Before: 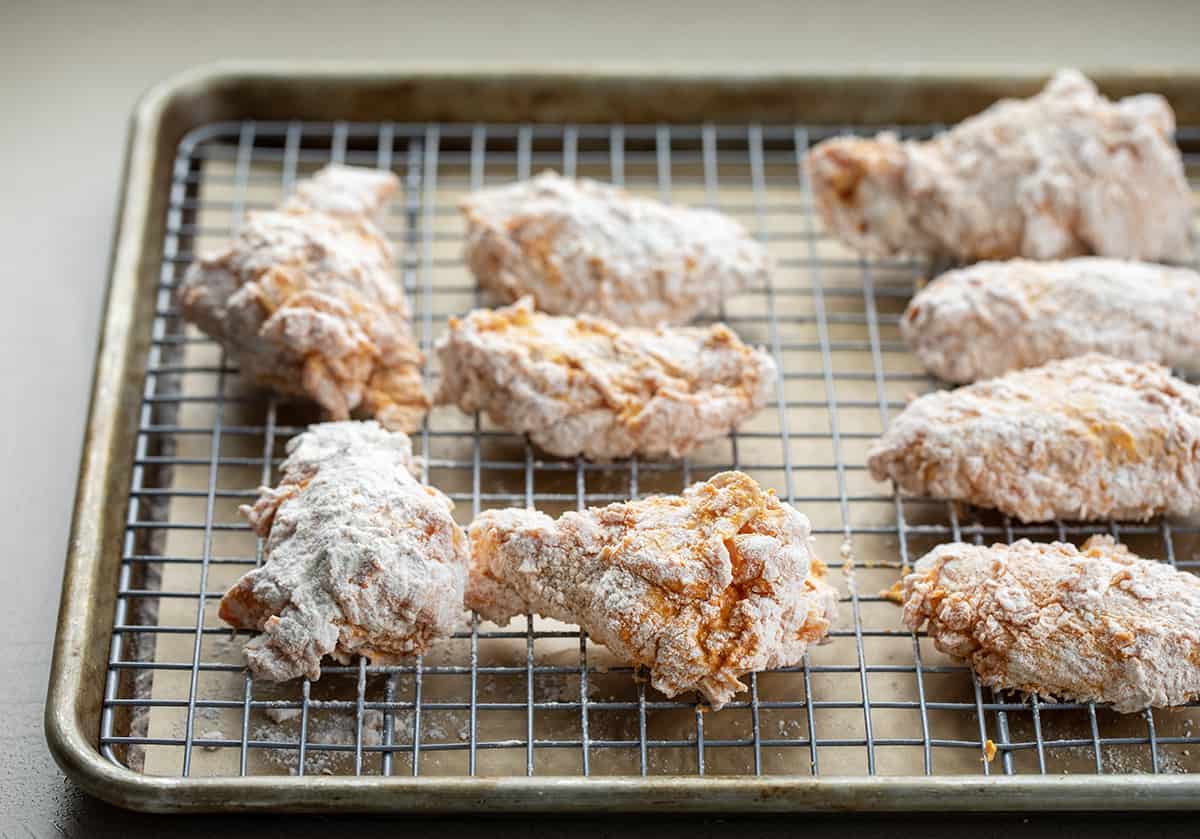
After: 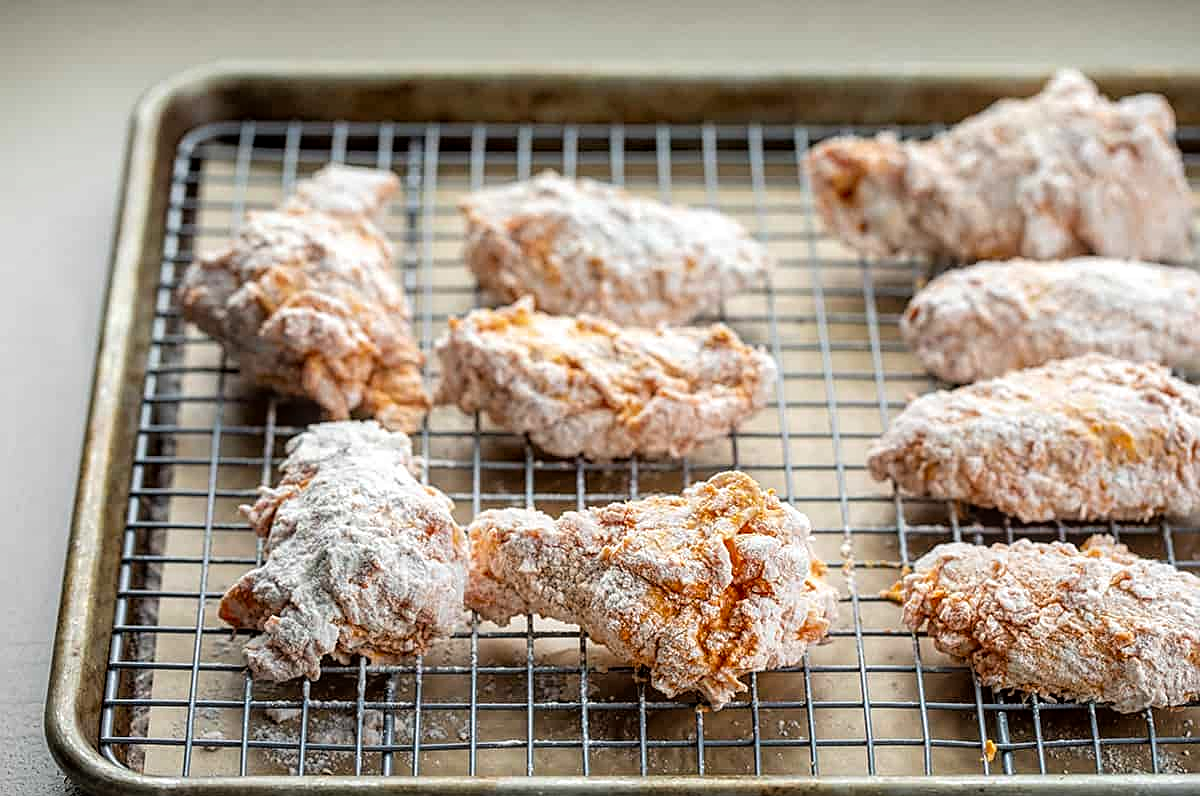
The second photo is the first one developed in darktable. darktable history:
rgb curve: curves: ch0 [(0, 0) (0.136, 0.078) (0.262, 0.245) (0.414, 0.42) (1, 1)], compensate middle gray true, preserve colors basic power
local contrast: on, module defaults
sharpen: on, module defaults
crop and rotate: top 0%, bottom 5.097%
